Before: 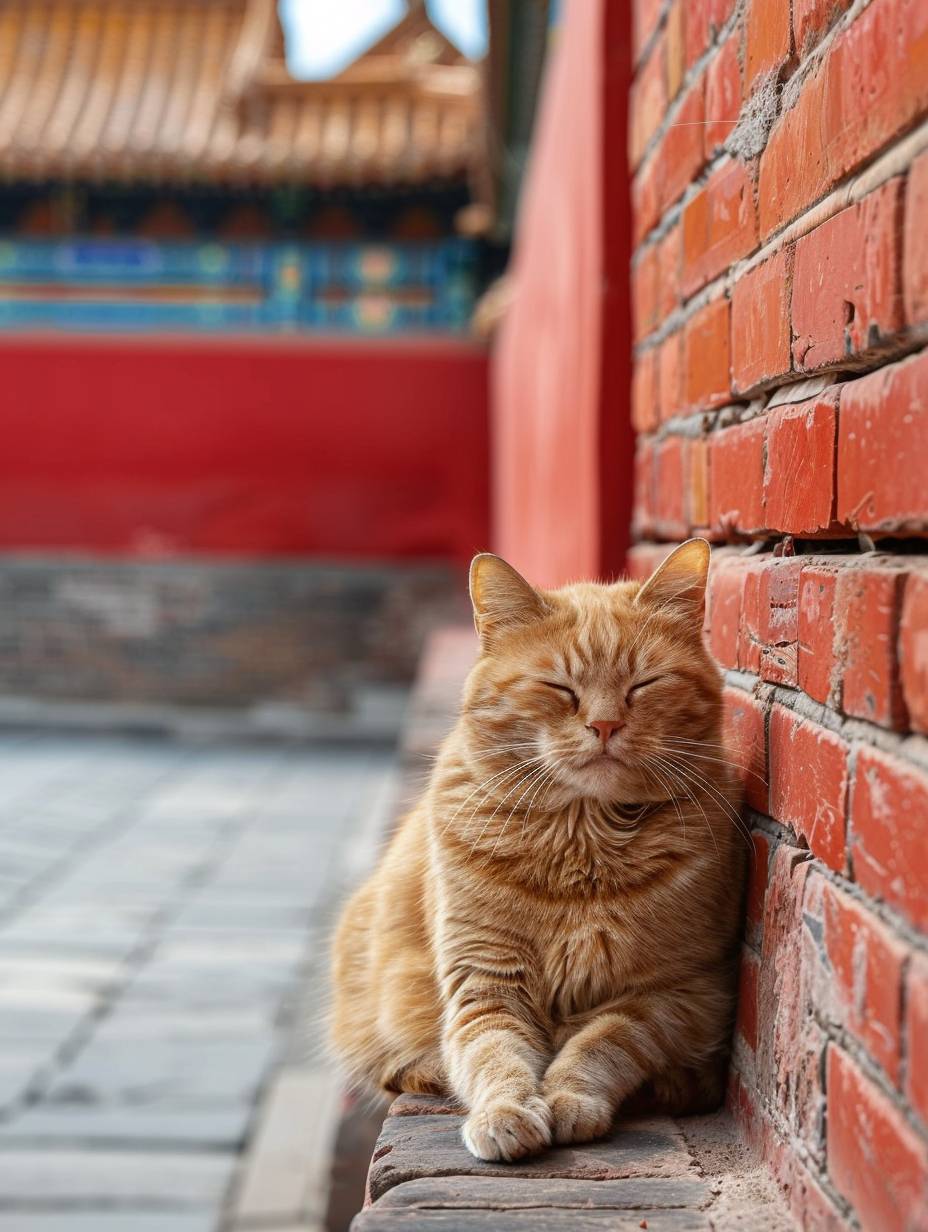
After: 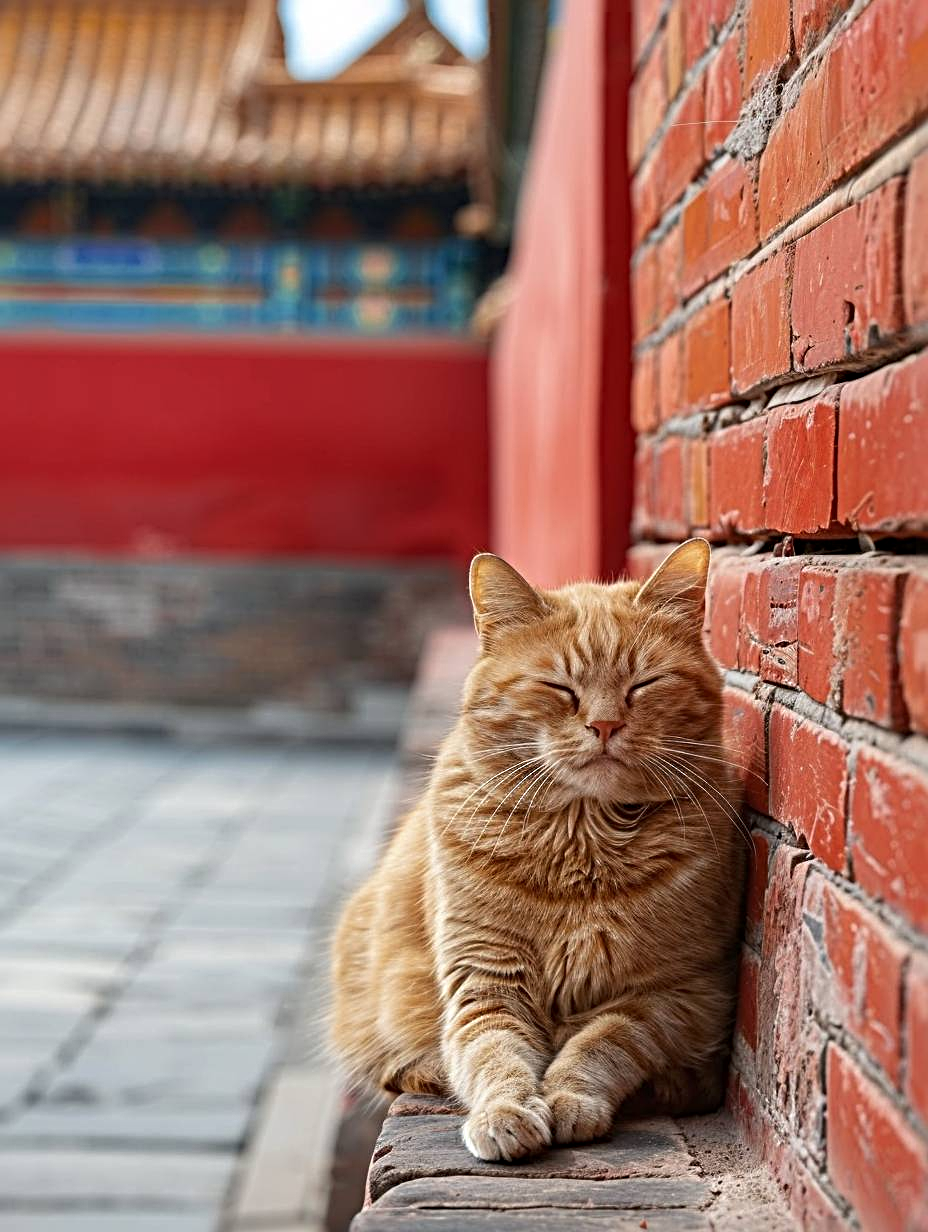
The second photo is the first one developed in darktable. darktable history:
sharpen: radius 4.909
